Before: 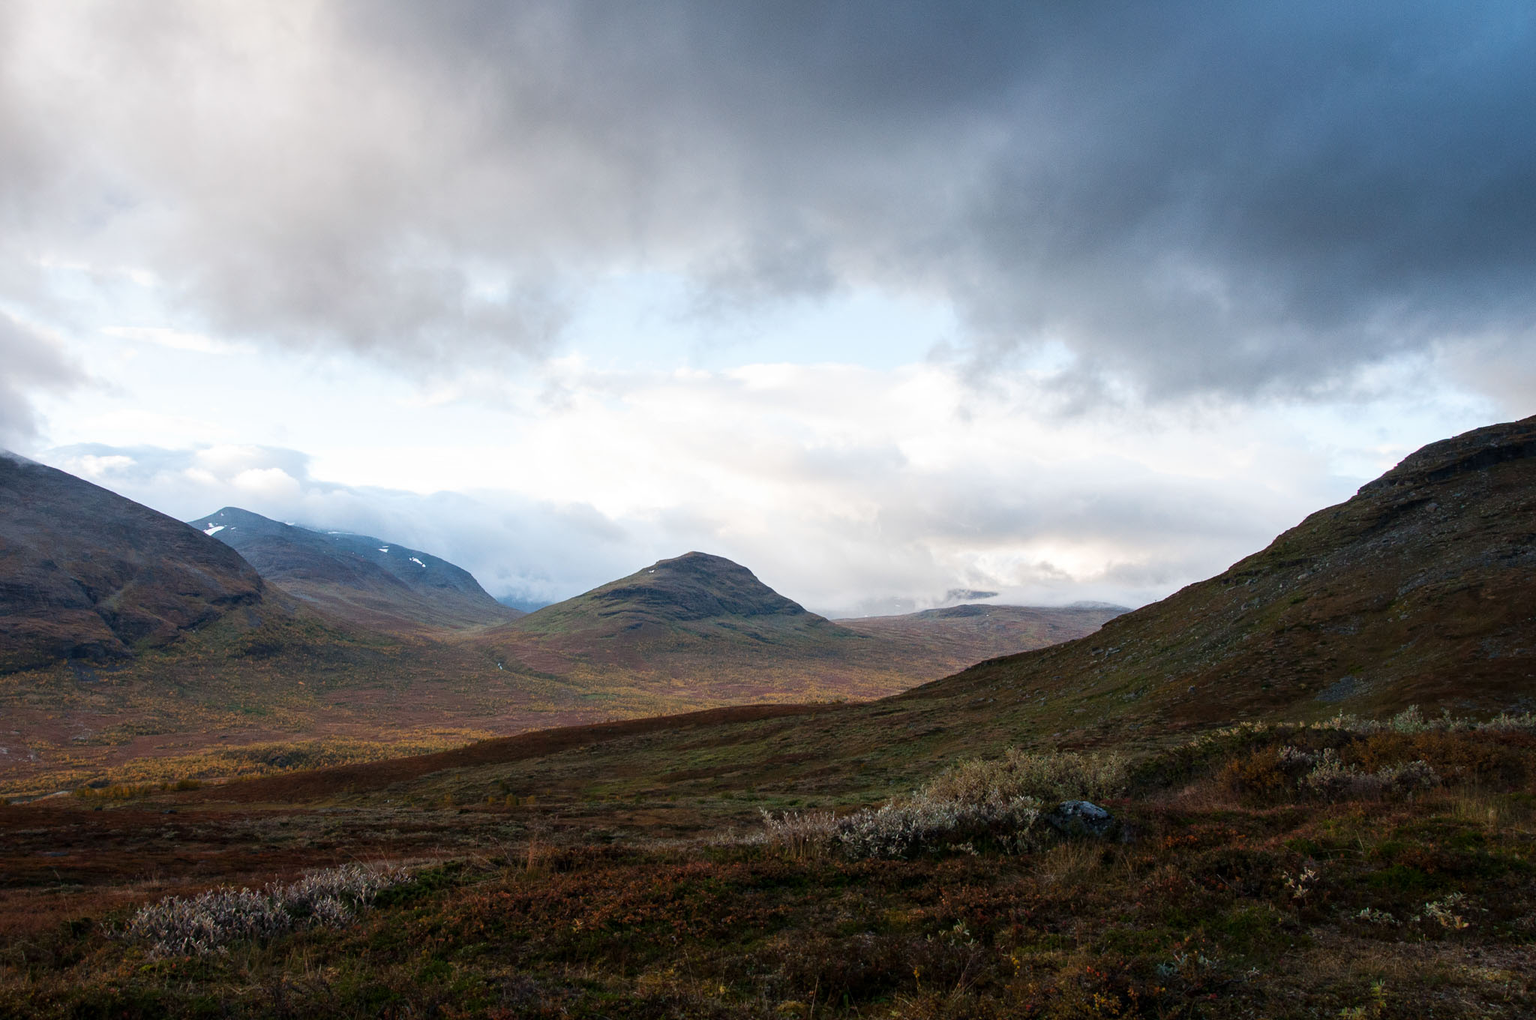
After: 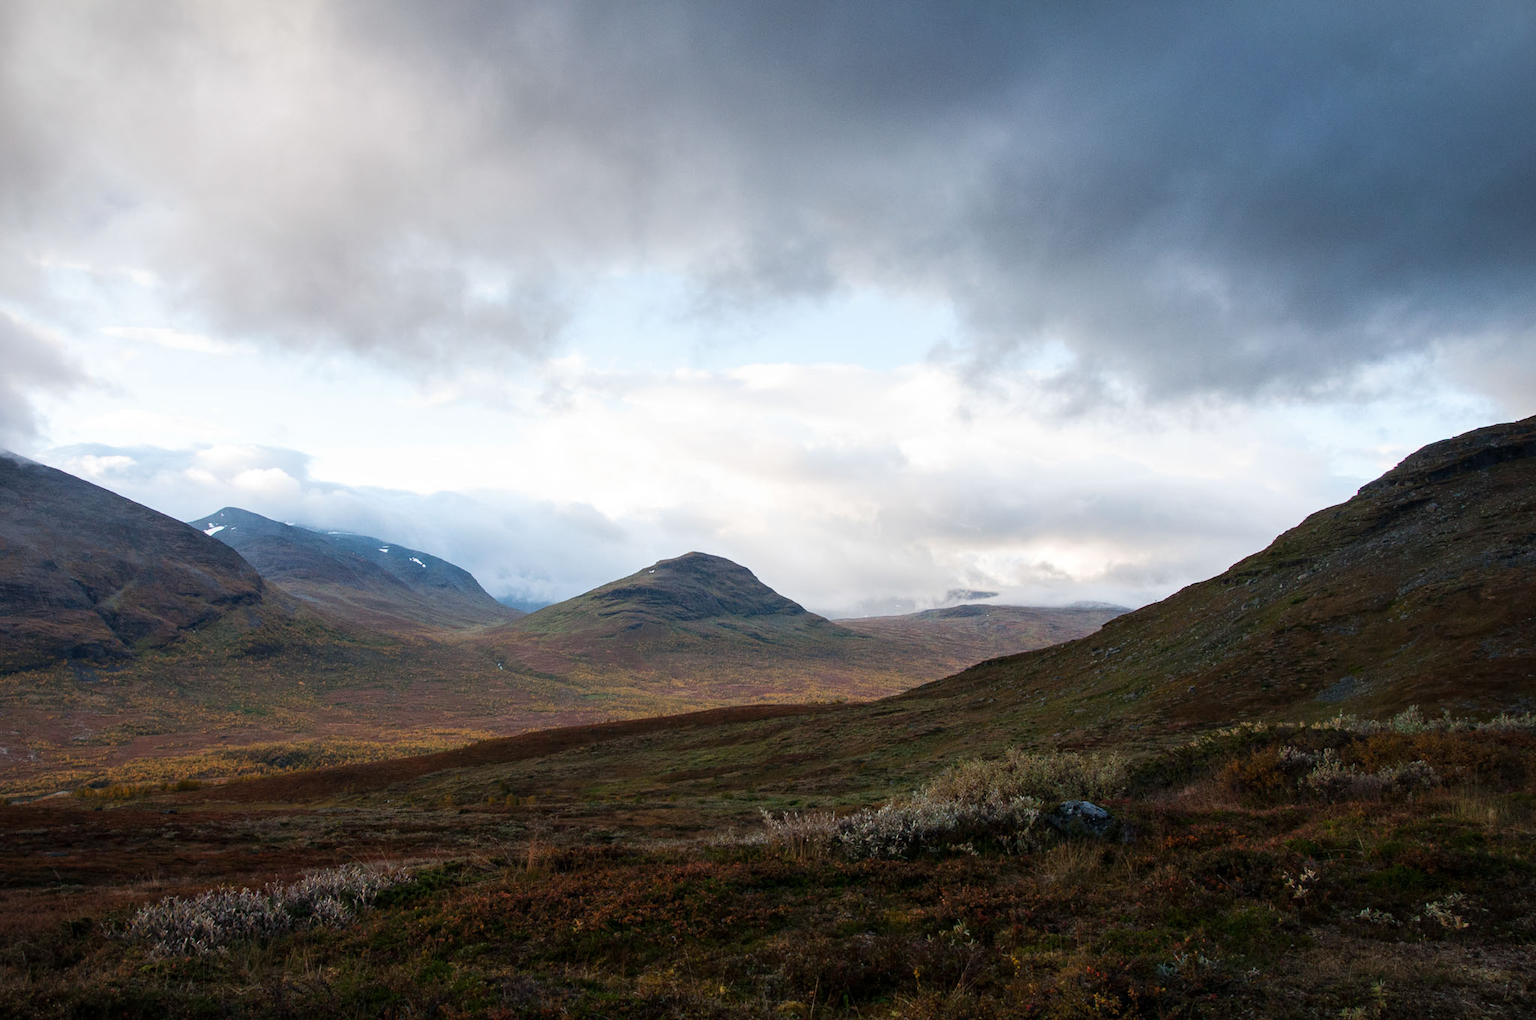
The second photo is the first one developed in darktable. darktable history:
vignetting: fall-off start 99.48%, fall-off radius 65.28%, center (-0.01, 0), automatic ratio true
